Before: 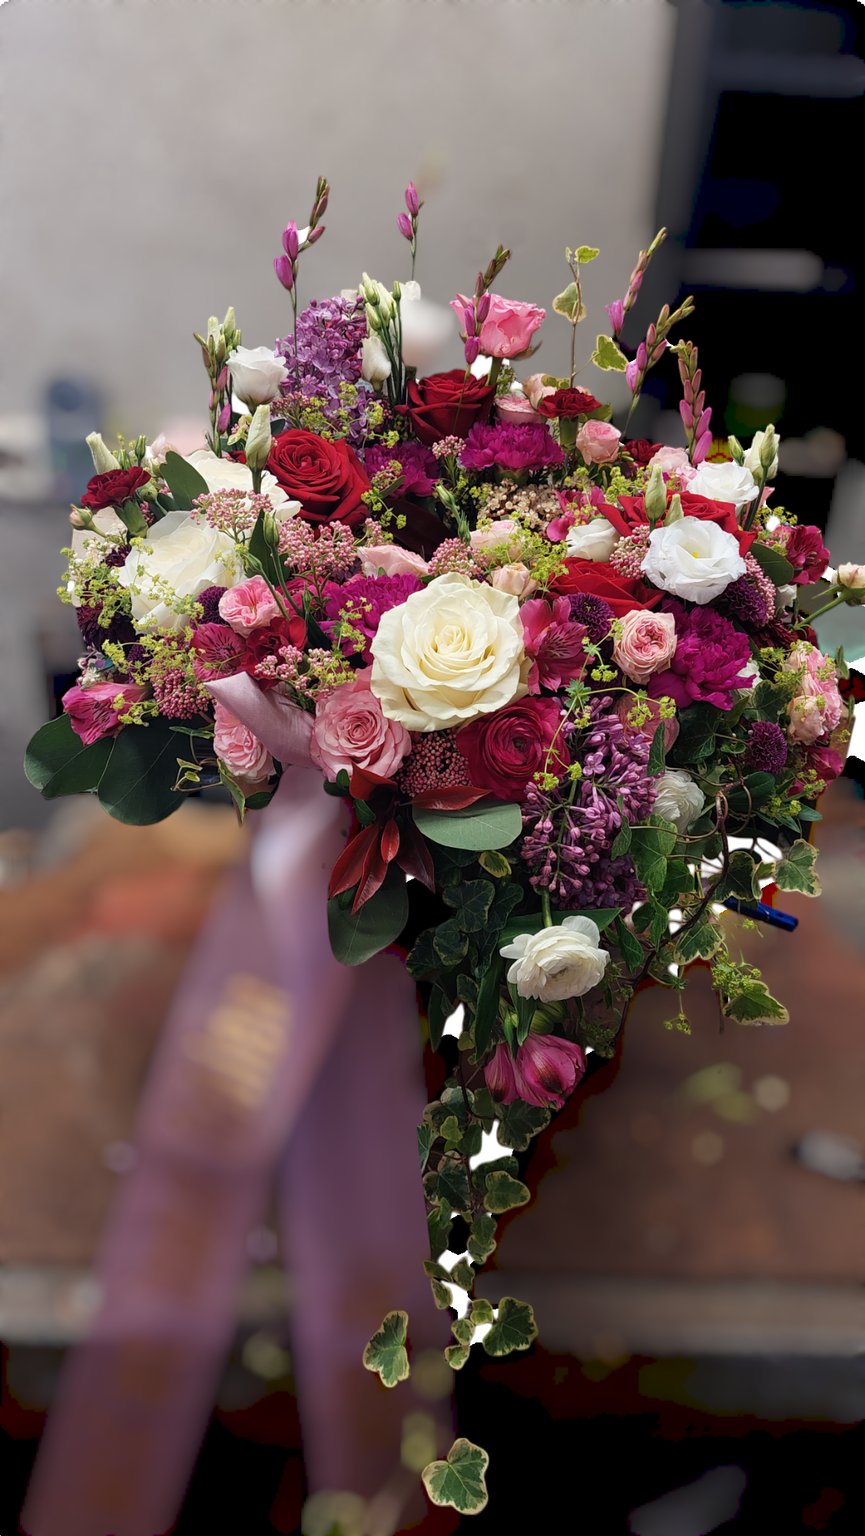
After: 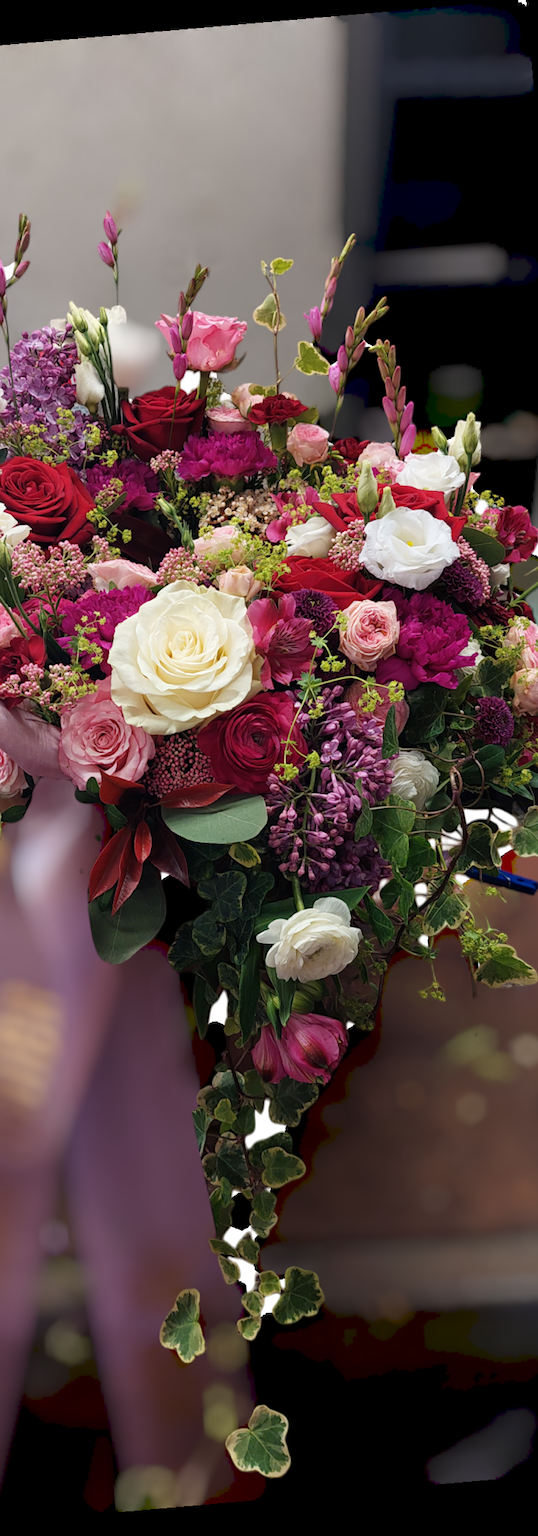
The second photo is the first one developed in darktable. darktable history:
rotate and perspective: rotation -4.98°, automatic cropping off
crop: left 31.458%, top 0%, right 11.876%
